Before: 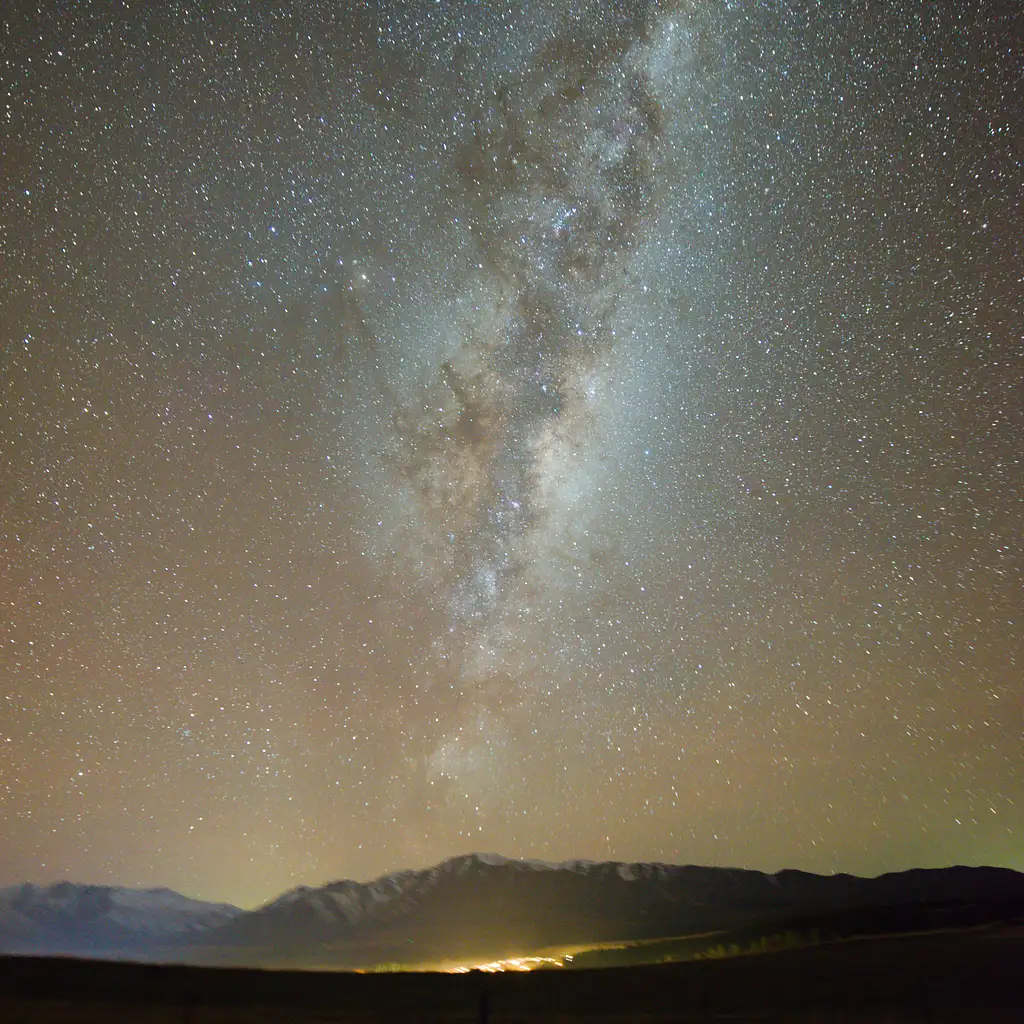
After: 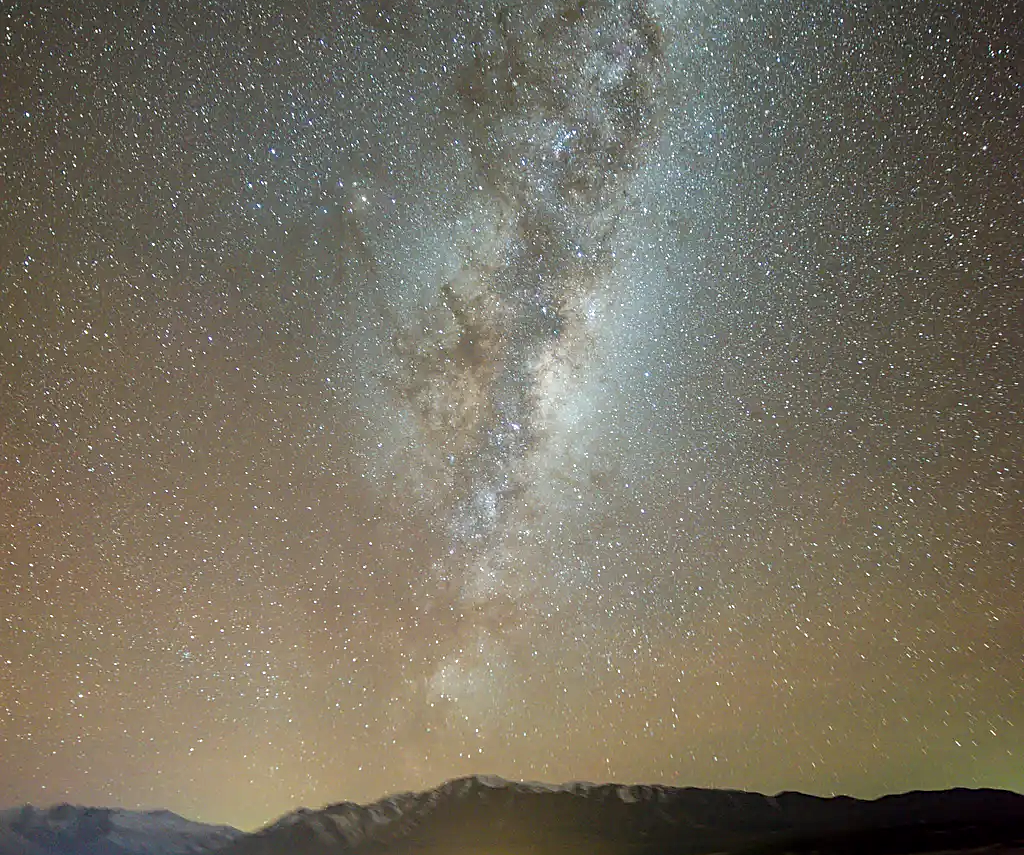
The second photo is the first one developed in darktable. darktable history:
crop: top 7.625%, bottom 8.027%
local contrast: detail 130%
sharpen: on, module defaults
